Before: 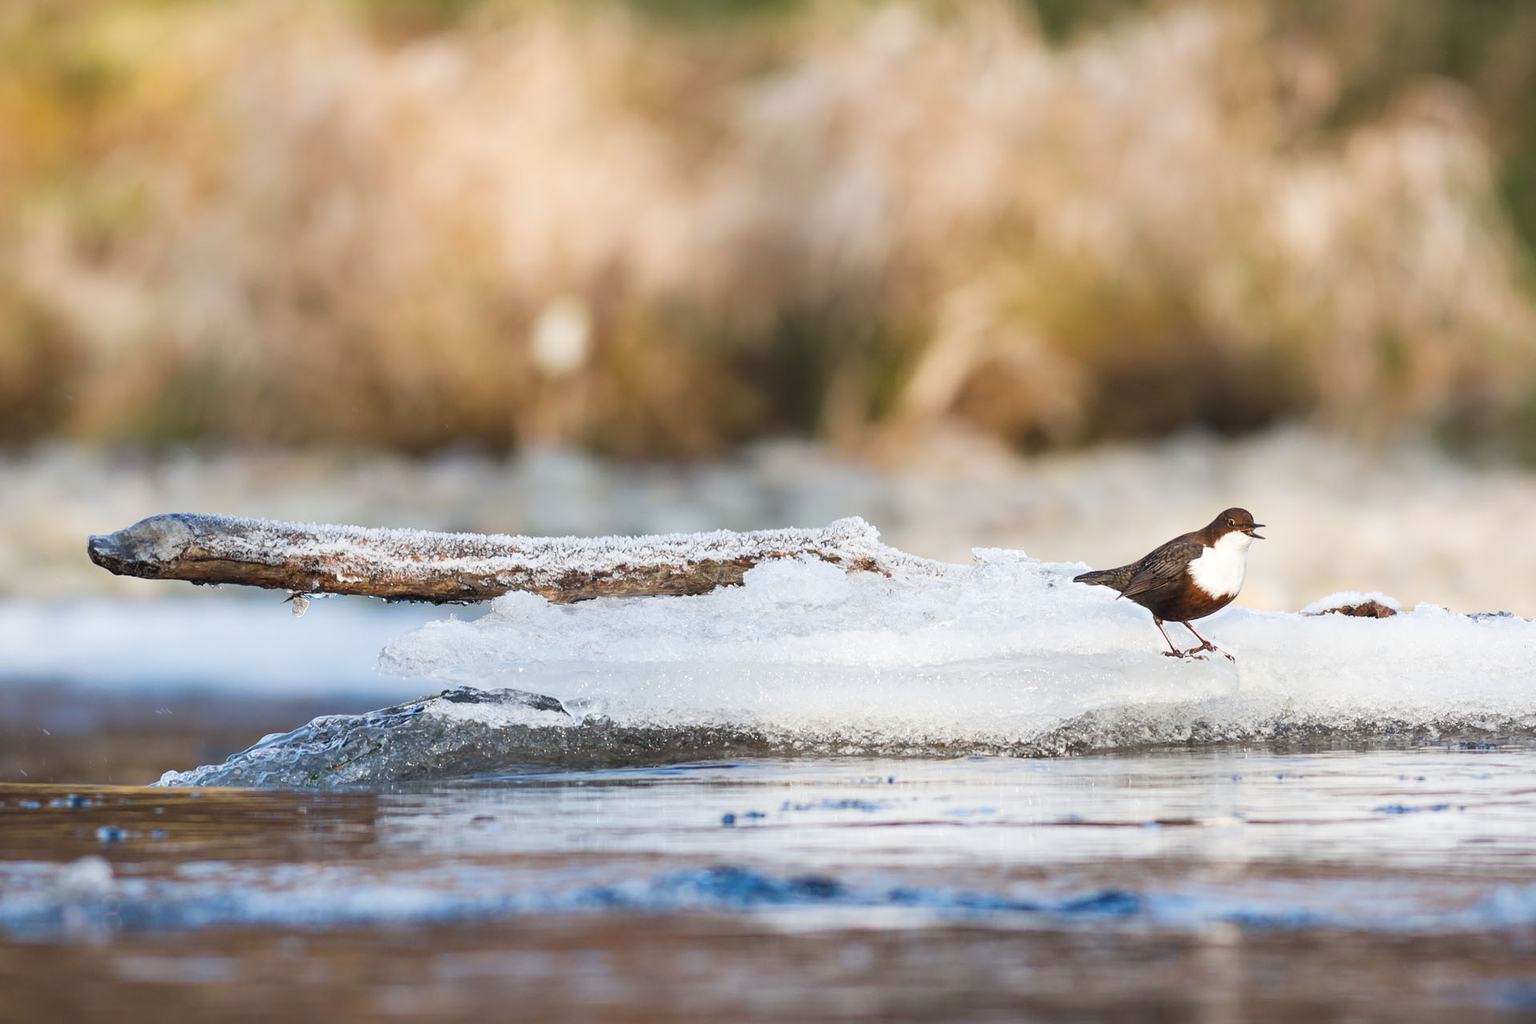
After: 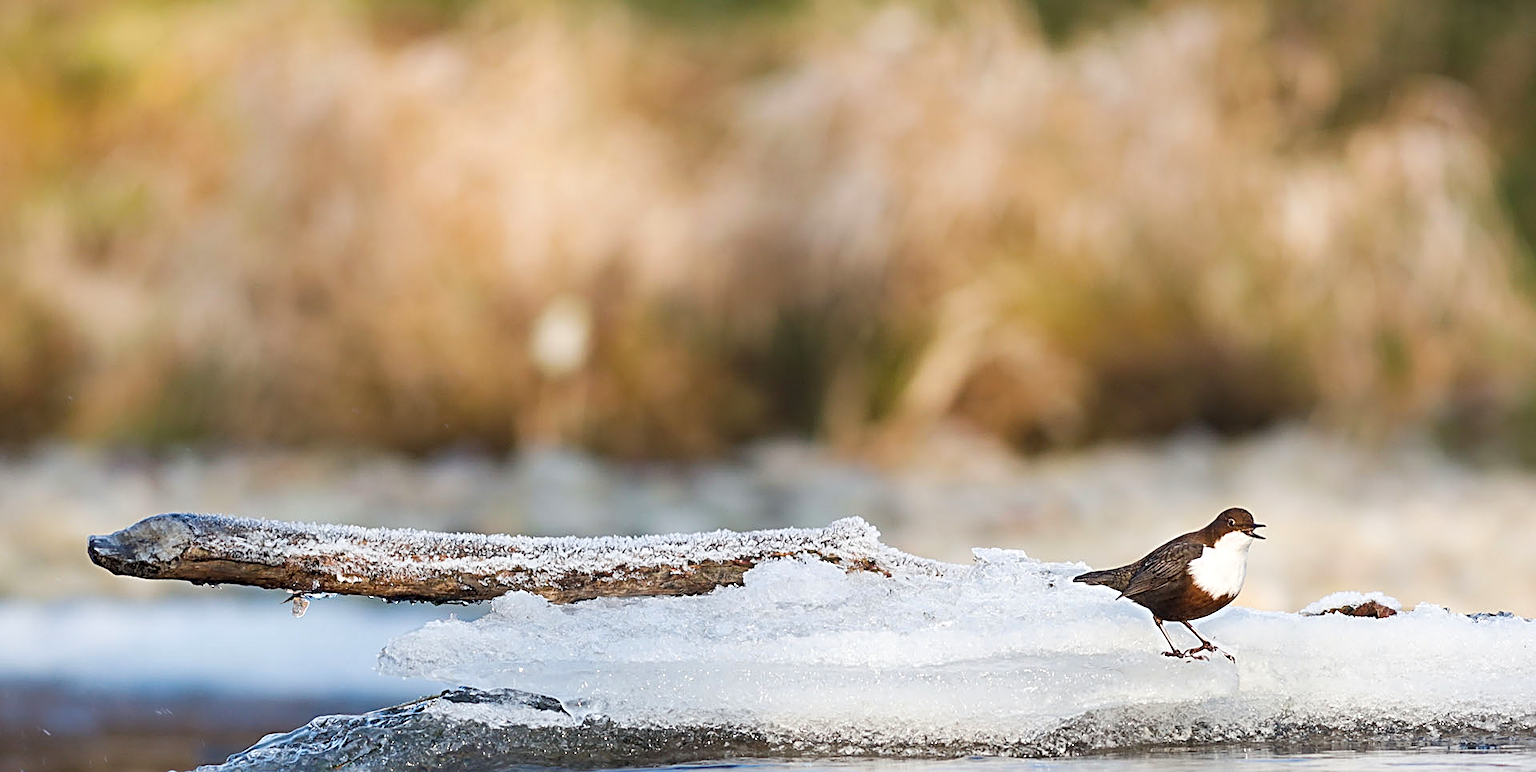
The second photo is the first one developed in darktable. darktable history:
tone equalizer: edges refinement/feathering 500, mask exposure compensation -1.57 EV, preserve details no
haze removal: compatibility mode true, adaptive false
crop: bottom 24.595%
sharpen: radius 2.622, amount 0.684
